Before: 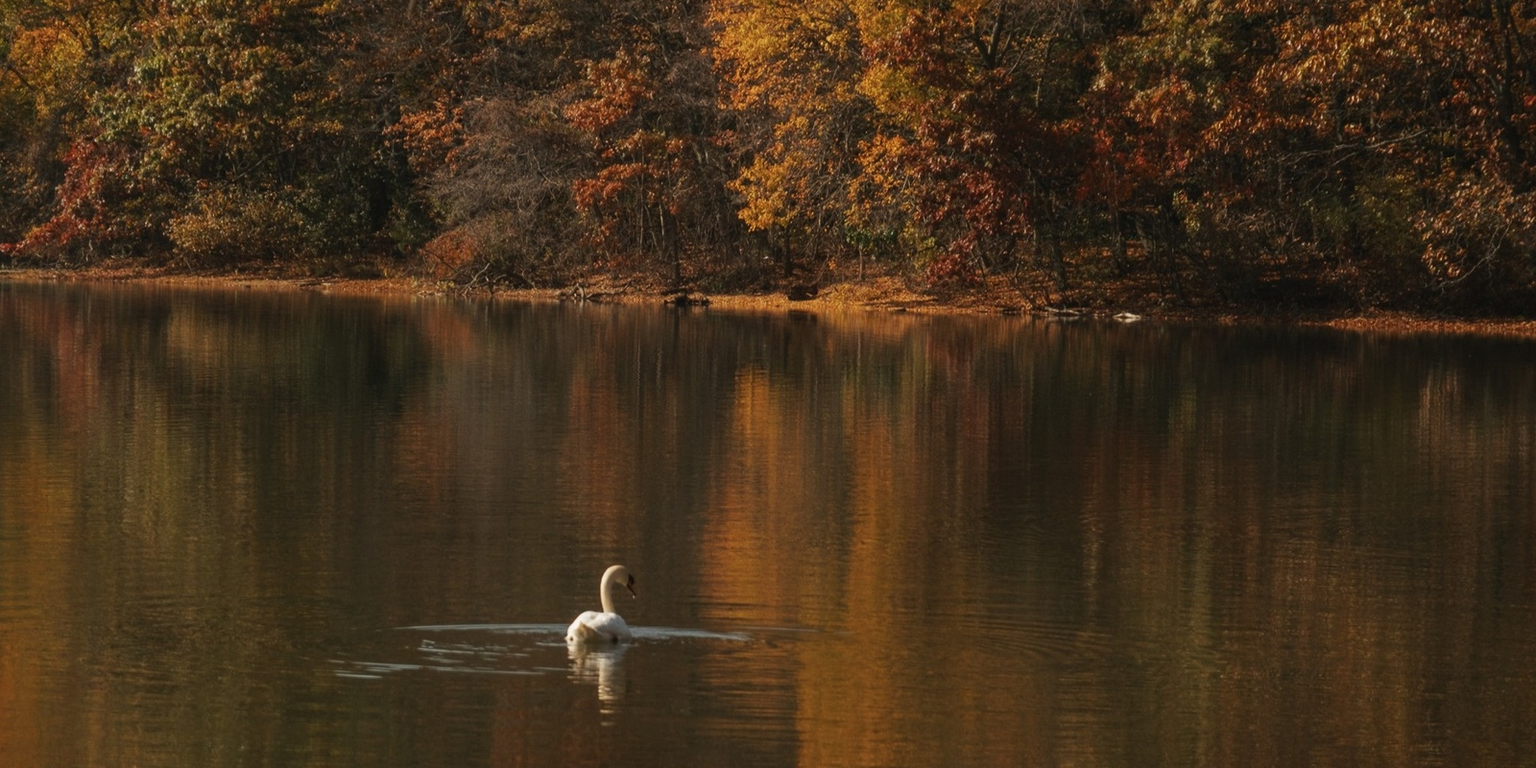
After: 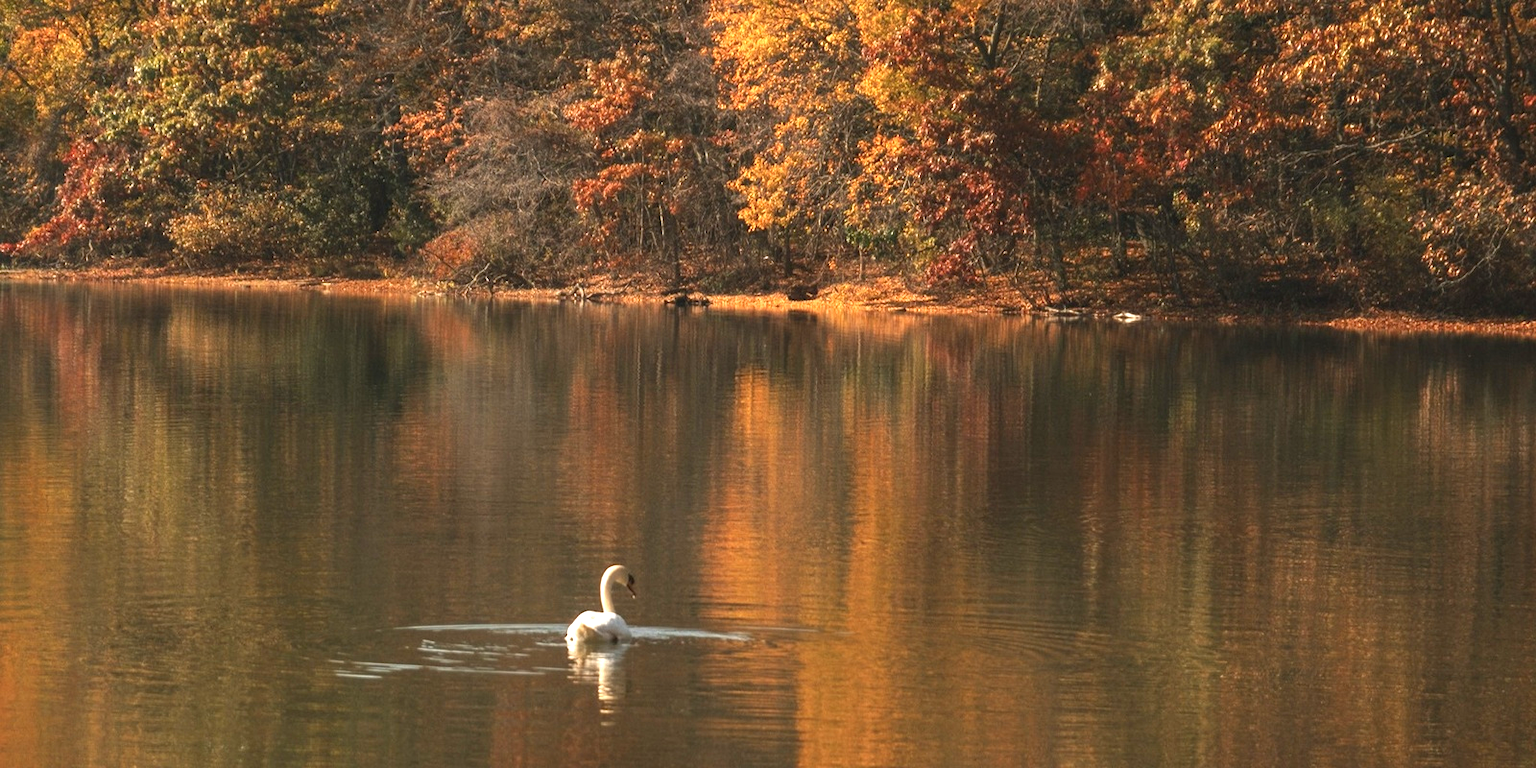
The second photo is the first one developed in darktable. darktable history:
color zones: curves: ch2 [(0, 0.488) (0.143, 0.417) (0.286, 0.212) (0.429, 0.179) (0.571, 0.154) (0.714, 0.415) (0.857, 0.495) (1, 0.488)], mix -93.49%
exposure: black level correction 0, exposure 1.457 EV, compensate highlight preservation false
